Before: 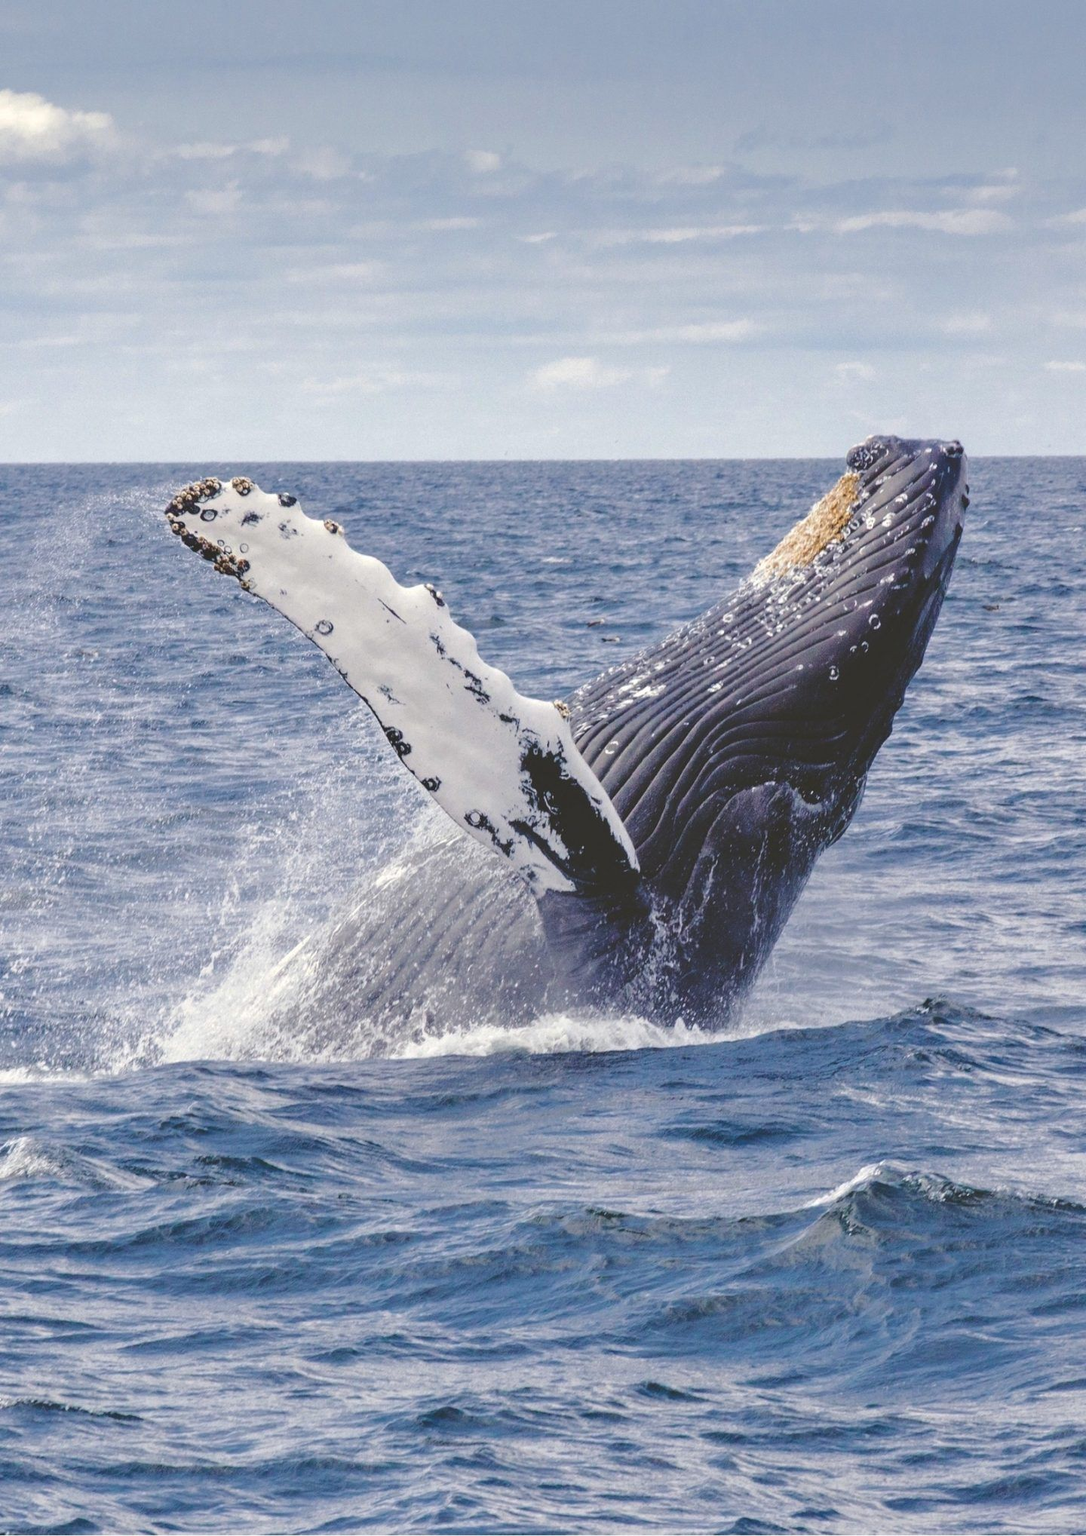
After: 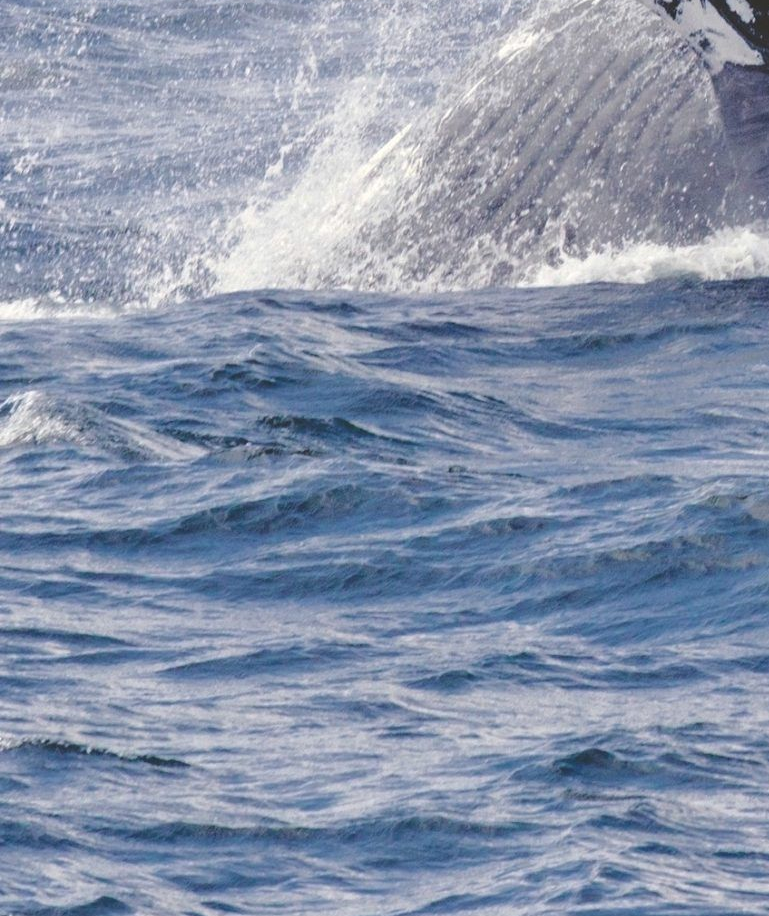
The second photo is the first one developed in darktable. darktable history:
crop and rotate: top 54.888%, right 46.549%, bottom 0.143%
